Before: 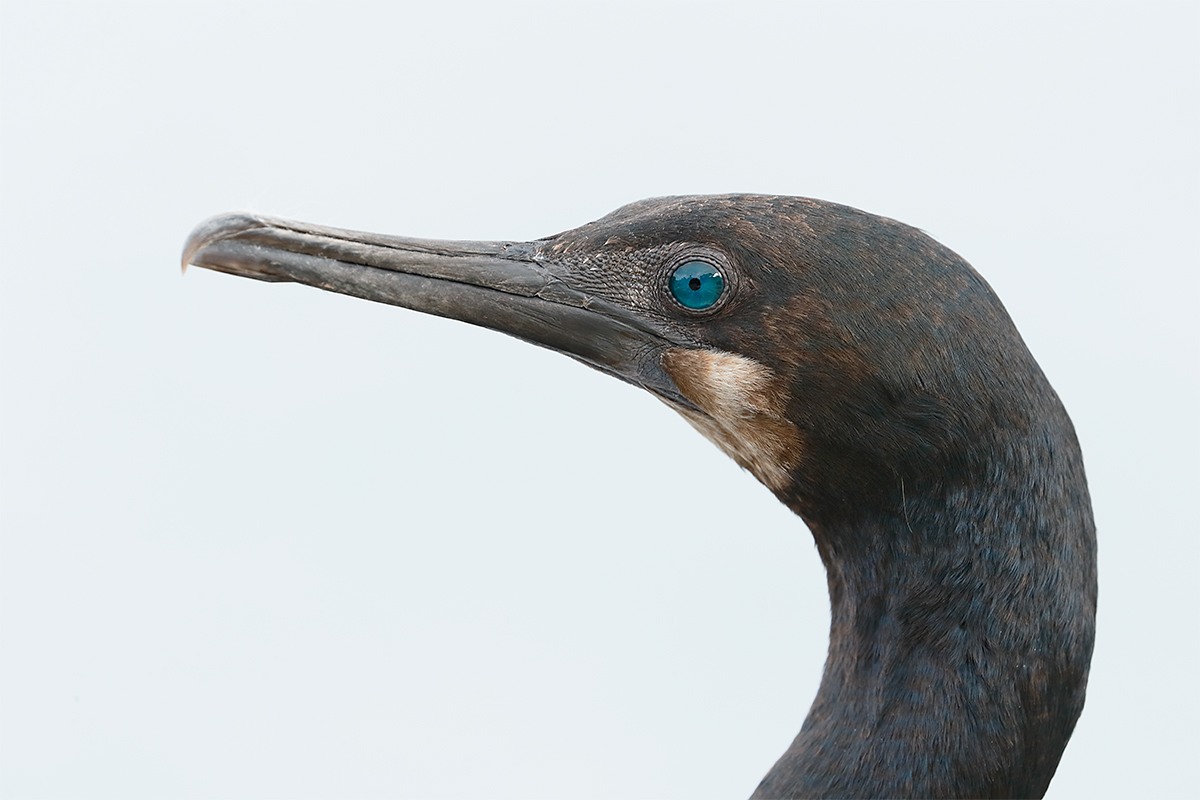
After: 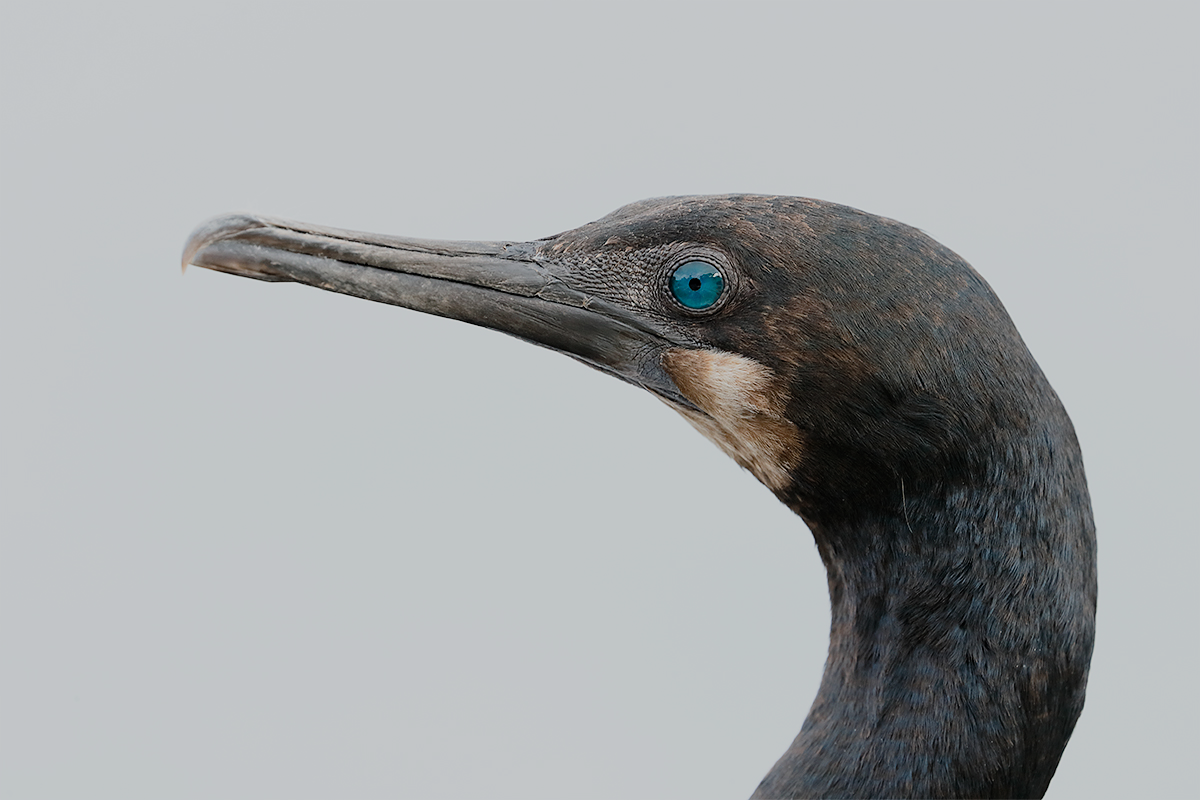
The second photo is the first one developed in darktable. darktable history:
filmic rgb: black relative exposure -6.85 EV, white relative exposure 5.9 EV, hardness 2.69
